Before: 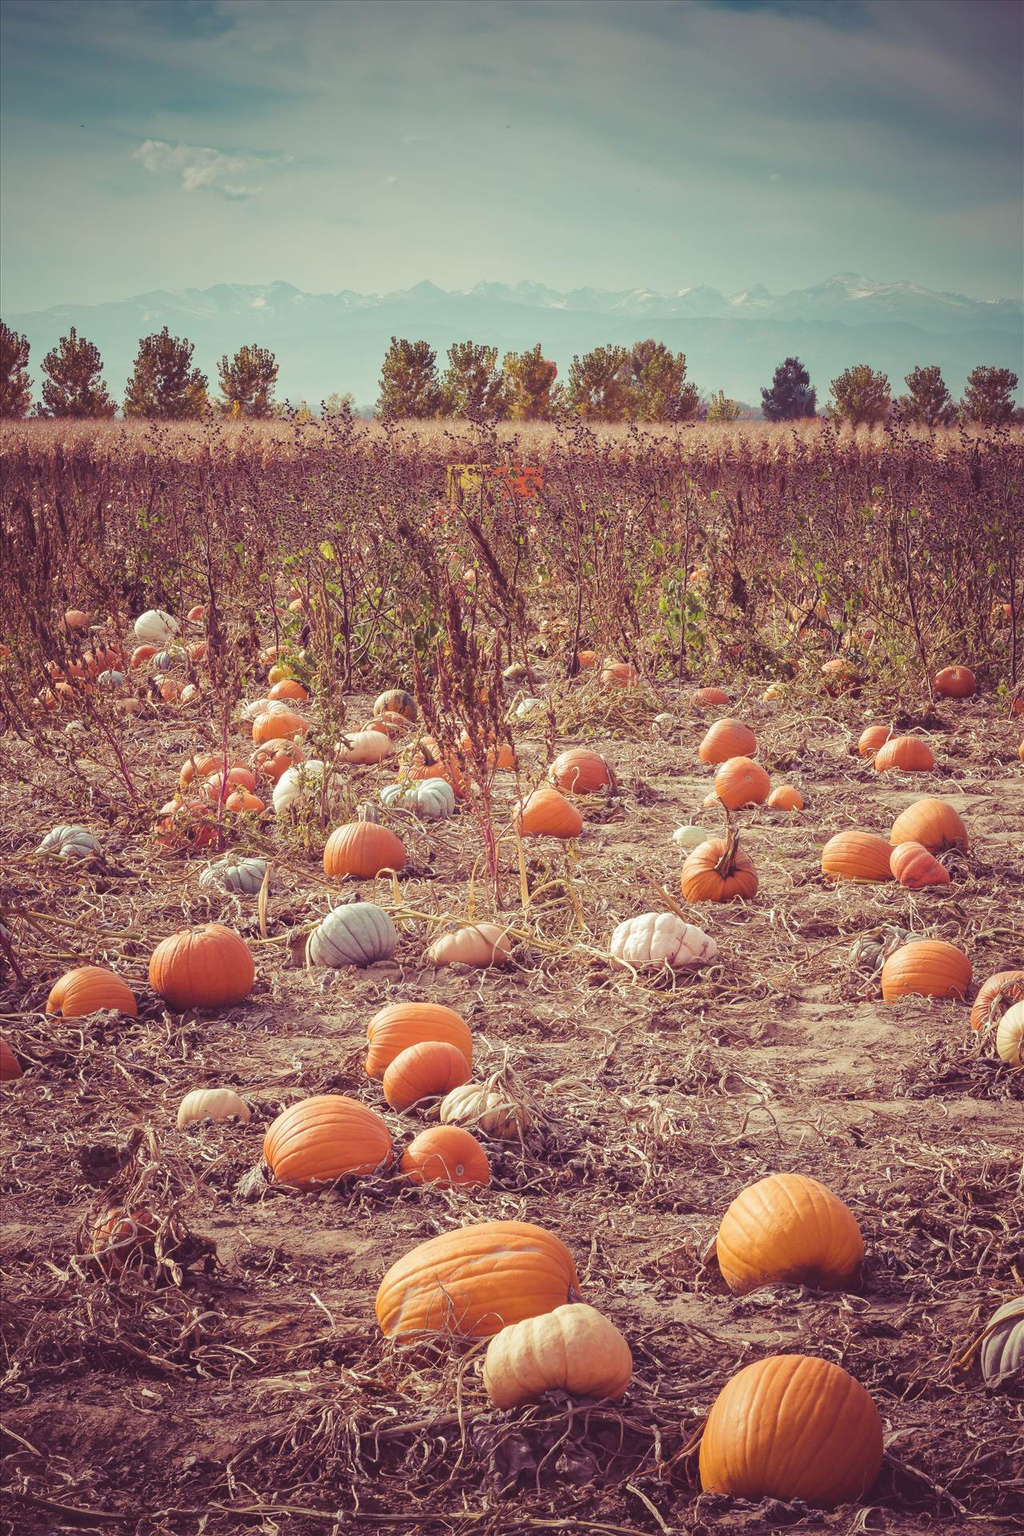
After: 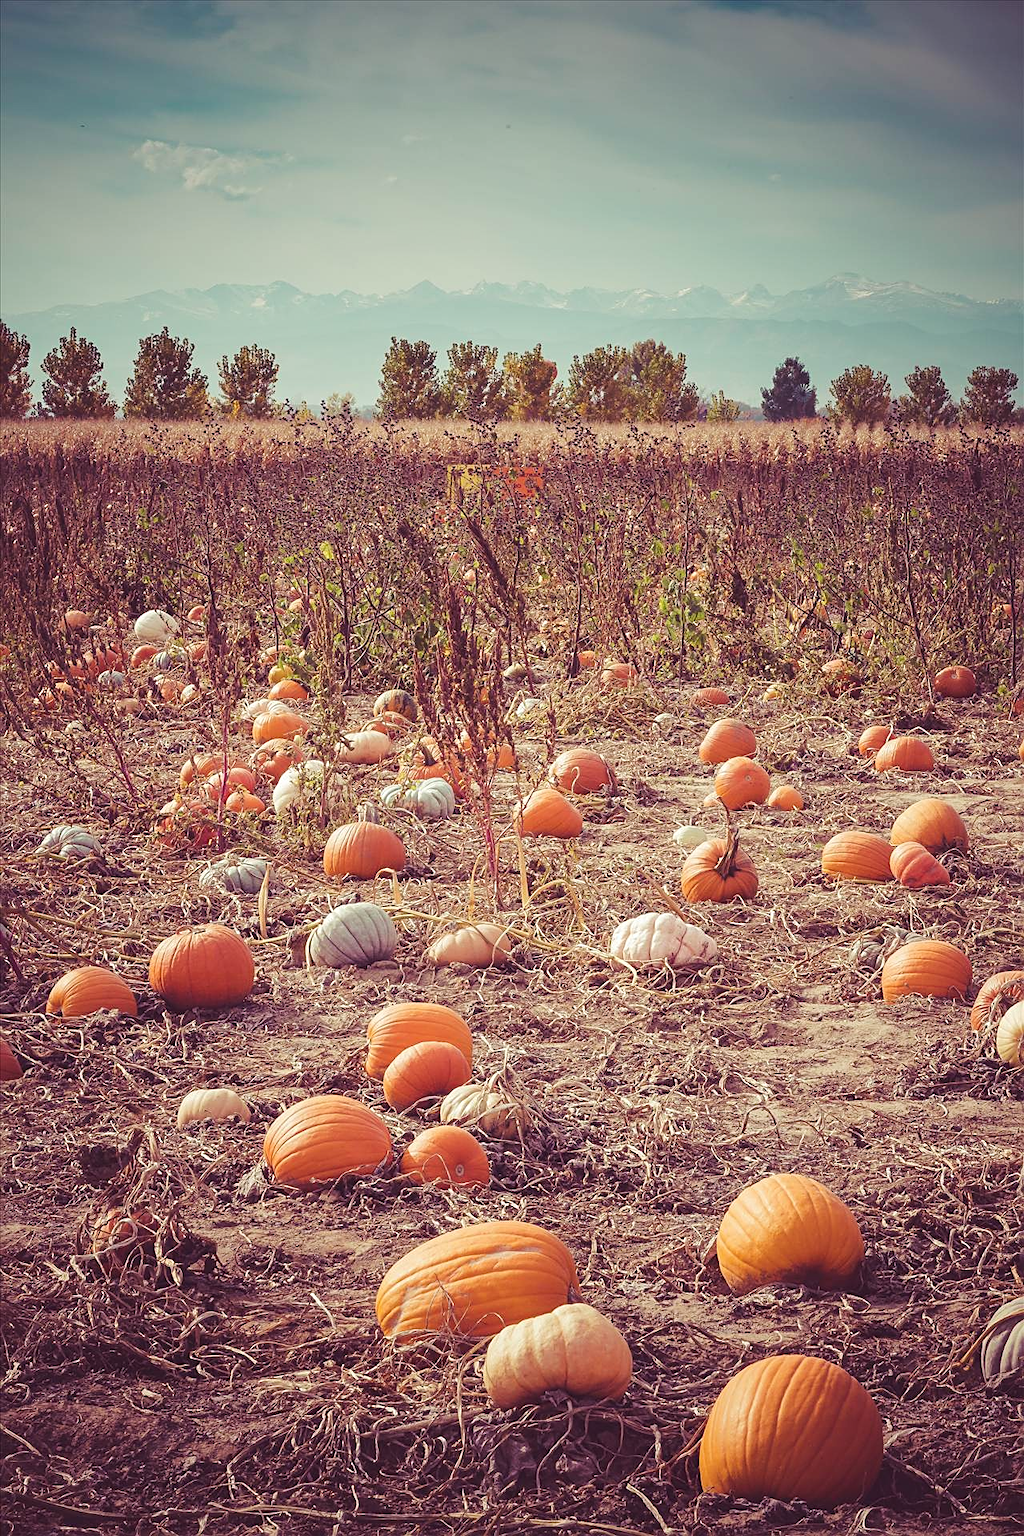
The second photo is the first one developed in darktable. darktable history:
tone curve: curves: ch0 [(0, 0) (0.265, 0.253) (0.732, 0.751) (1, 1)], preserve colors none
sharpen: on, module defaults
